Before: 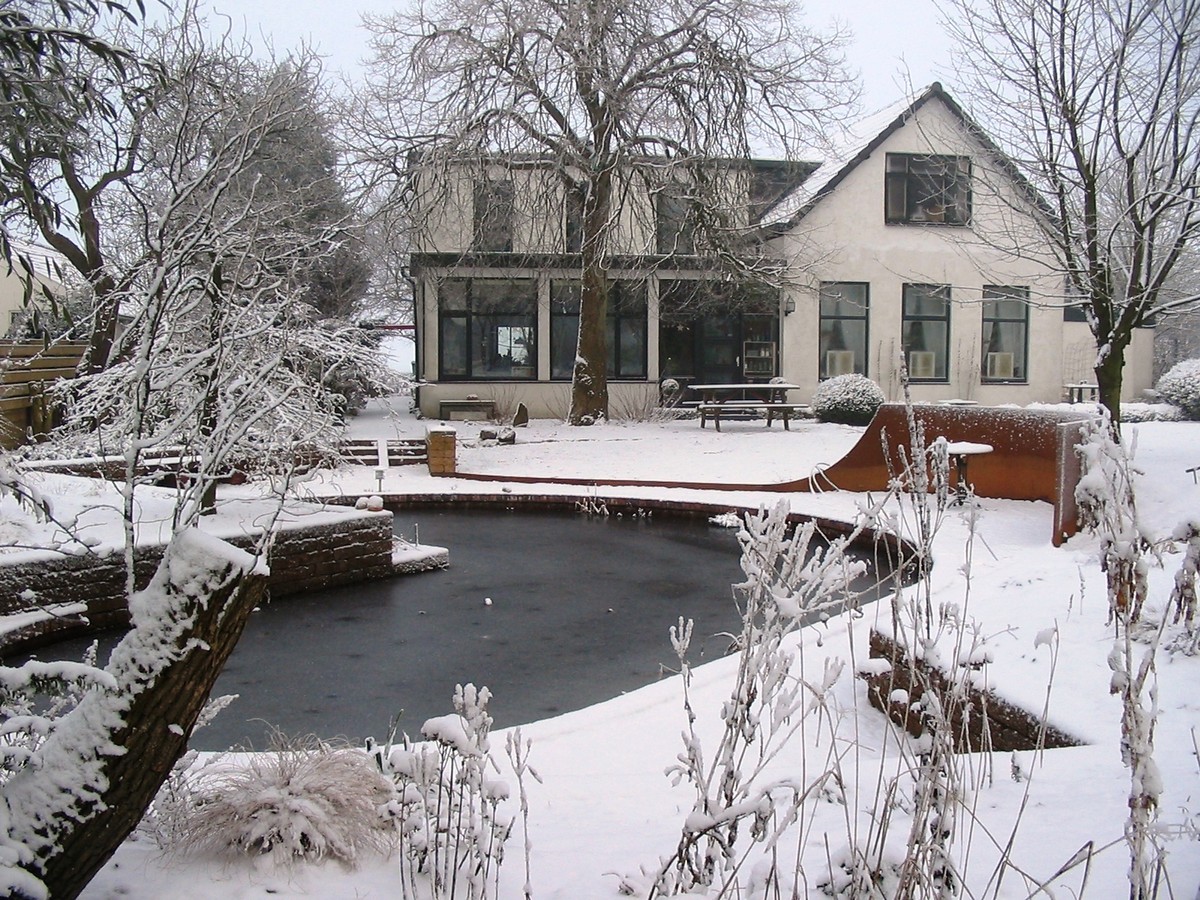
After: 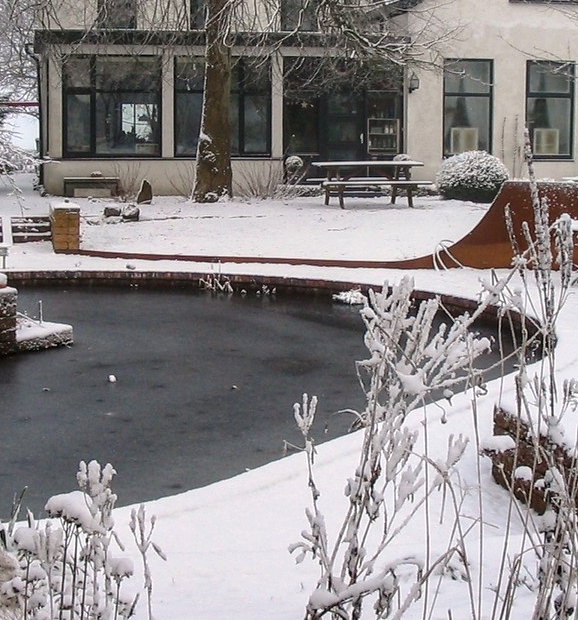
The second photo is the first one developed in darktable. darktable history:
local contrast: on, module defaults
crop: left 31.356%, top 24.825%, right 20.469%, bottom 6.221%
